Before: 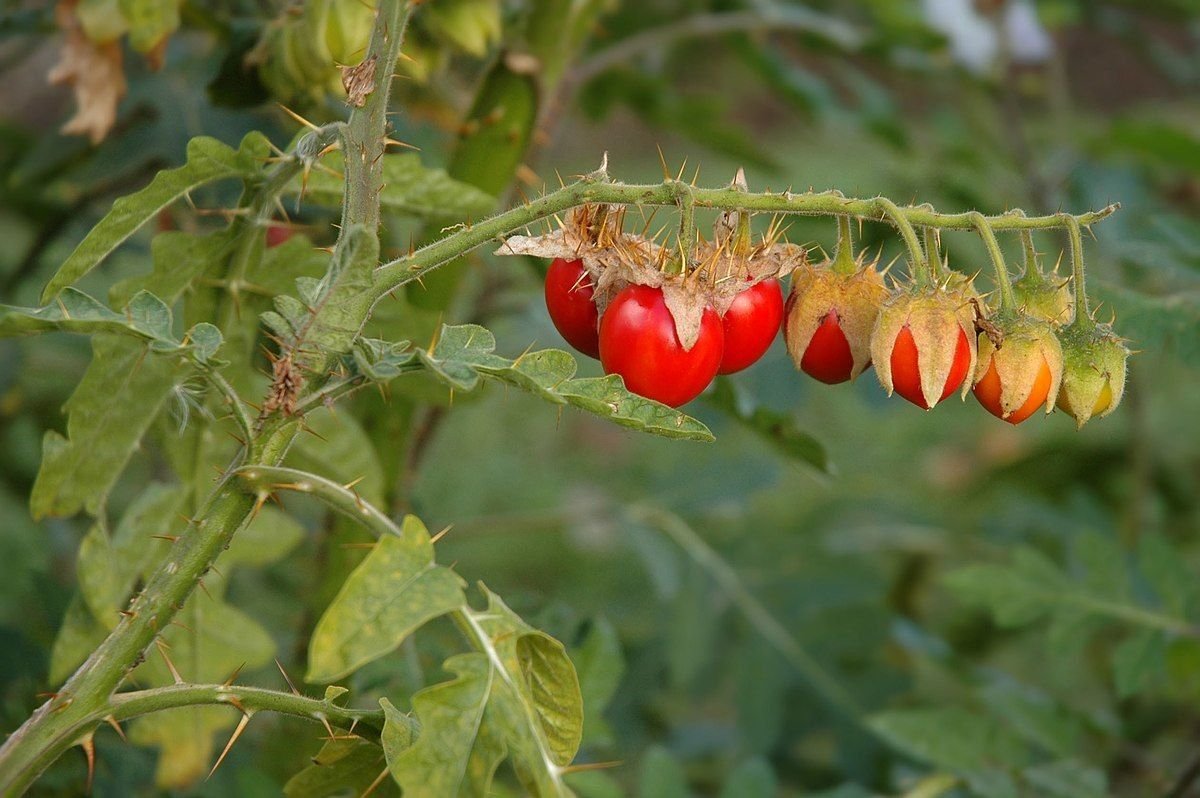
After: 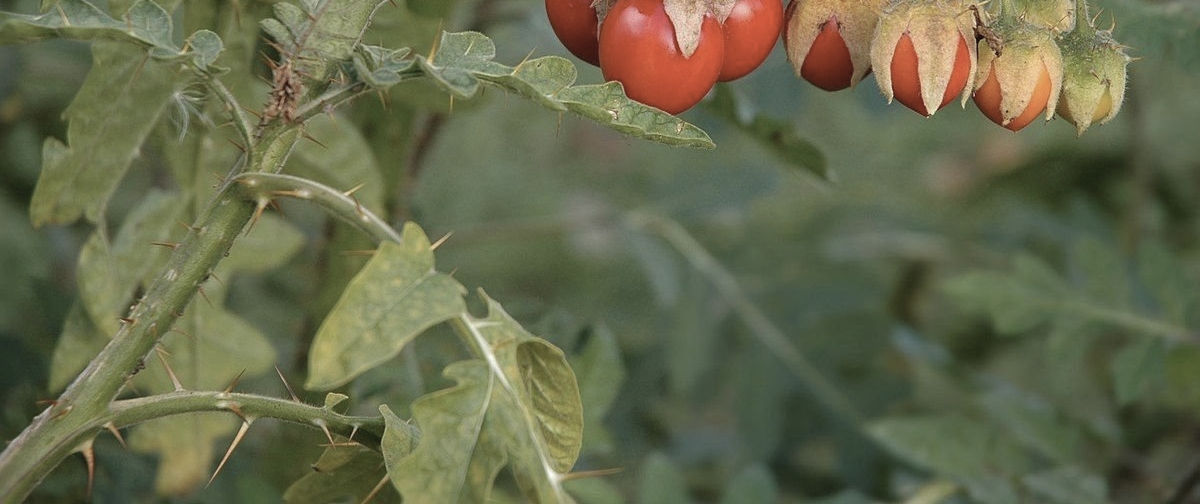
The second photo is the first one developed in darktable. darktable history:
crop and rotate: top 36.832%
color correction: highlights b* 0.05, saturation 0.591
